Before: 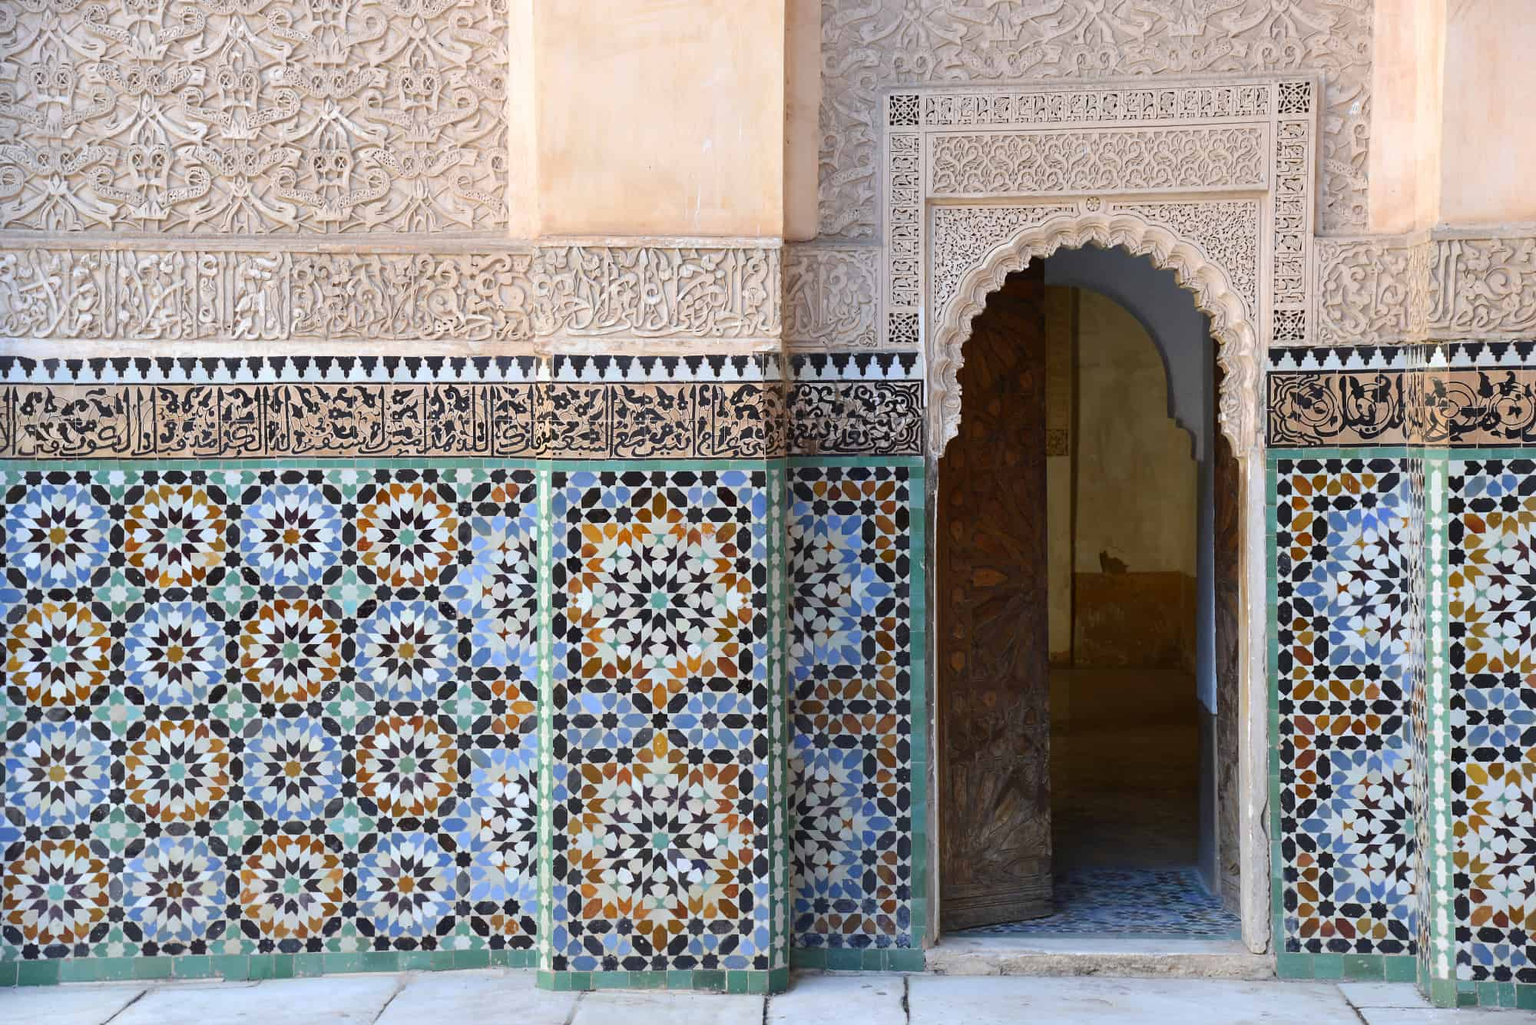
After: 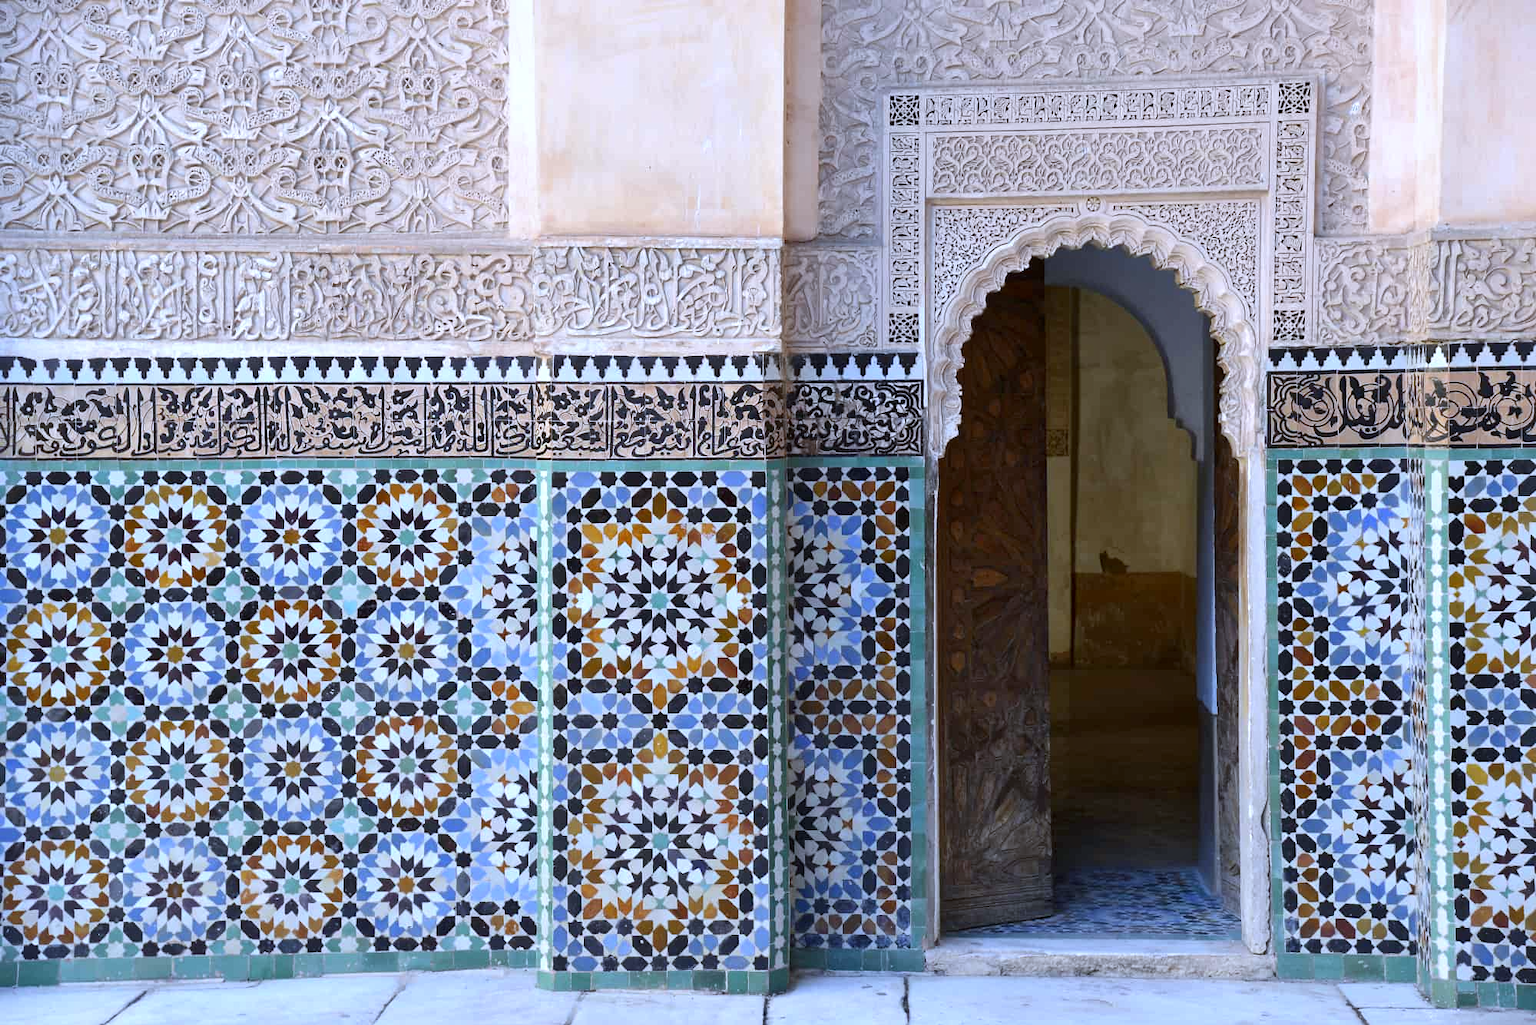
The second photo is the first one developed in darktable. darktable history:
local contrast: mode bilateral grid, contrast 25, coarseness 50, detail 123%, midtone range 0.2
white balance: red 0.948, green 1.02, blue 1.176
